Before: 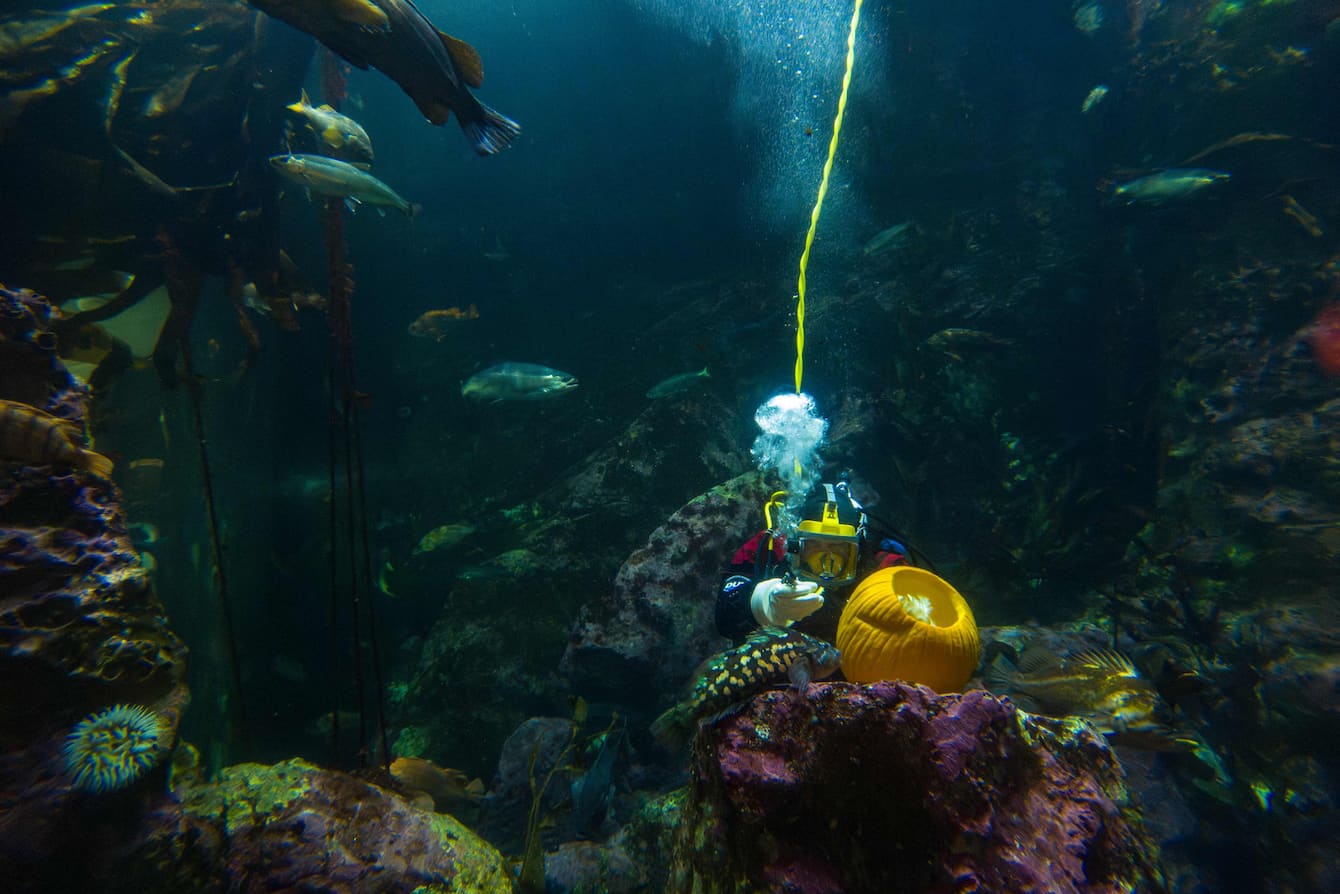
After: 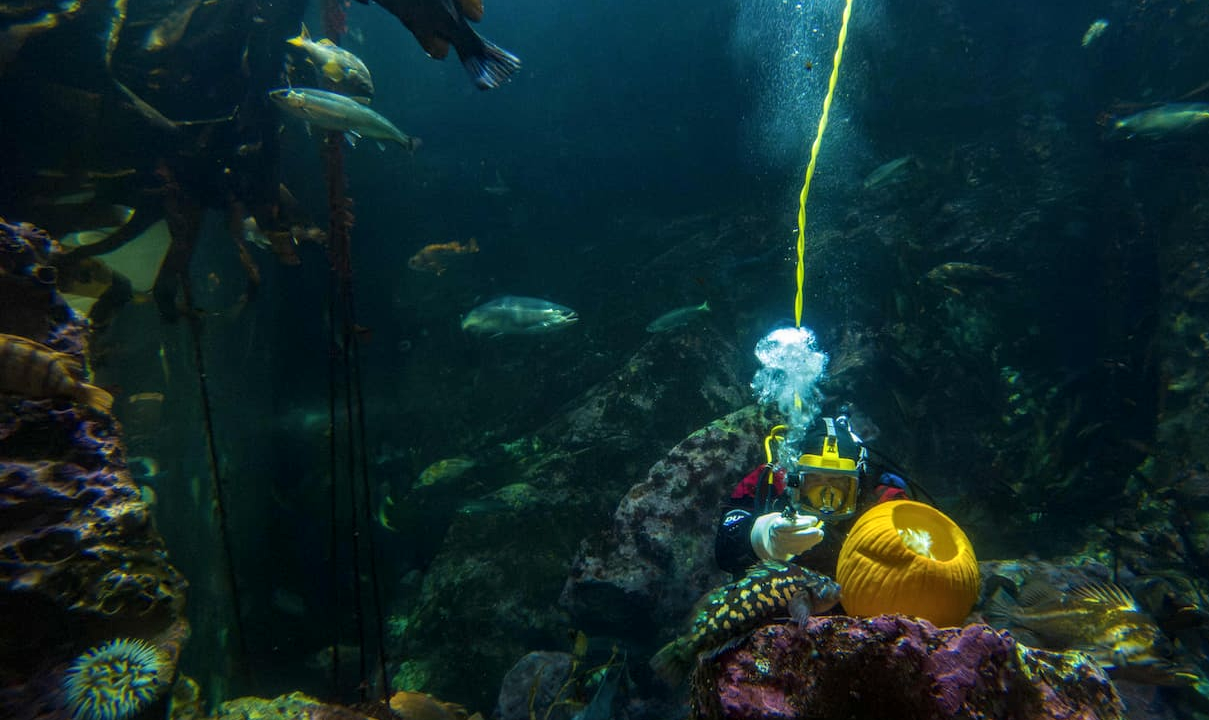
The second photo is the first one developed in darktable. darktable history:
crop: top 7.49%, right 9.717%, bottom 11.943%
local contrast: on, module defaults
